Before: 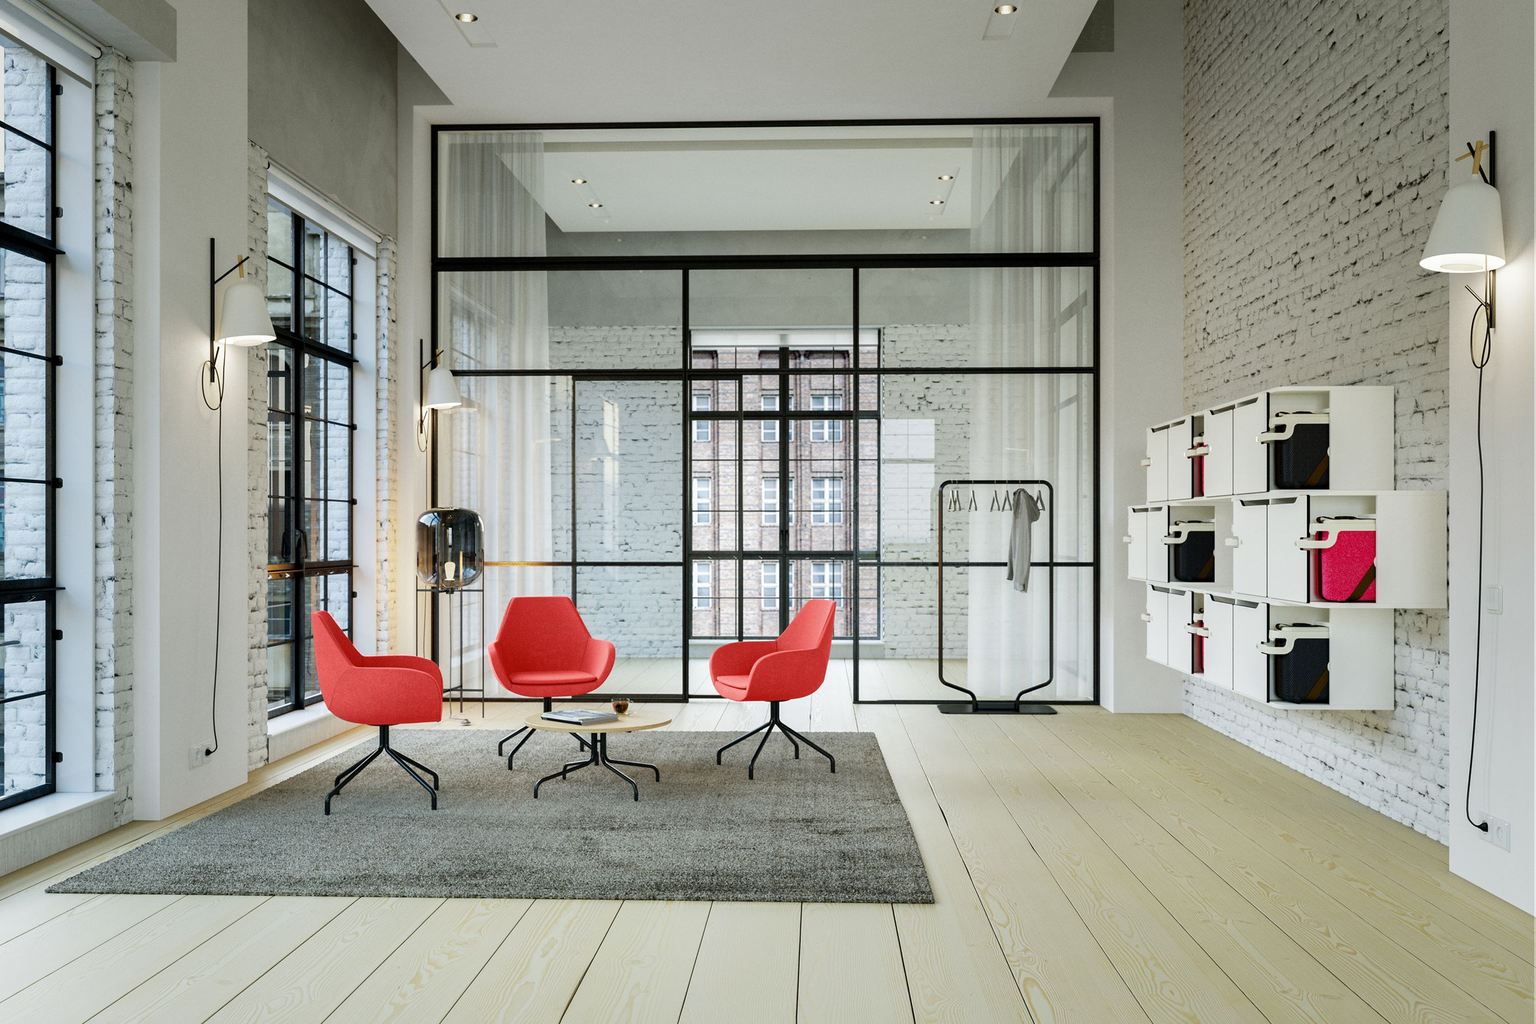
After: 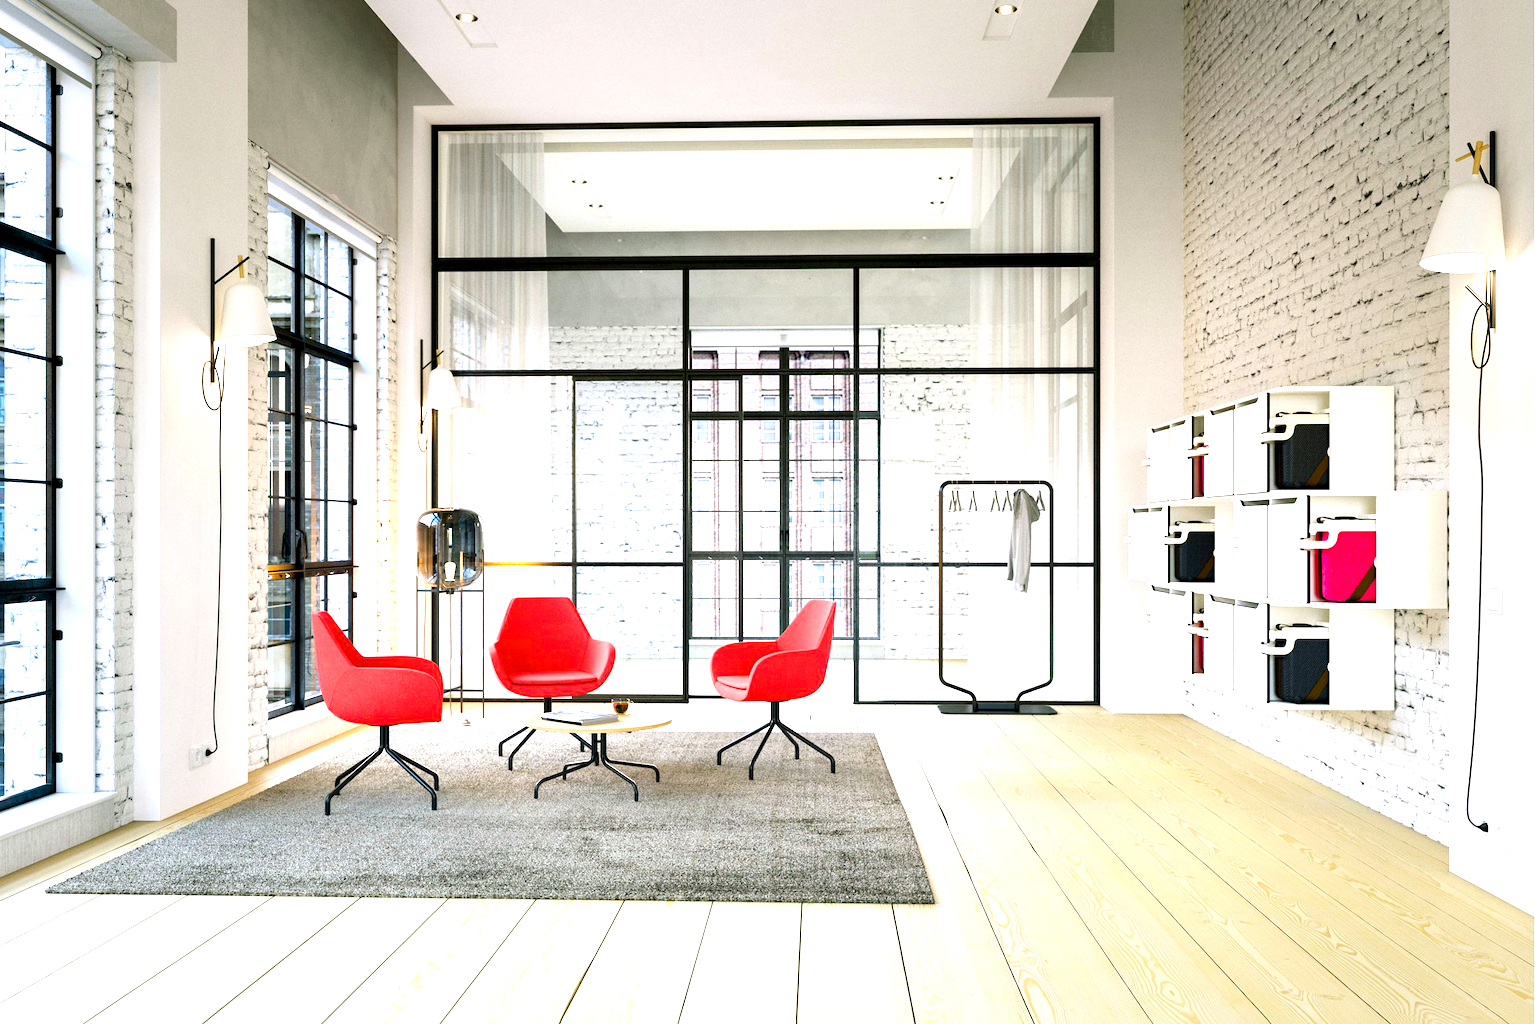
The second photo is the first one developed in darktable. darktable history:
color balance rgb: shadows lift › chroma 2%, shadows lift › hue 217.2°, power › chroma 0.25%, power › hue 60°, highlights gain › chroma 1.5%, highlights gain › hue 309.6°, global offset › luminance -0.5%, perceptual saturation grading › global saturation 15%, global vibrance 20%
exposure: black level correction 0, exposure 1.2 EV, compensate highlight preservation false
